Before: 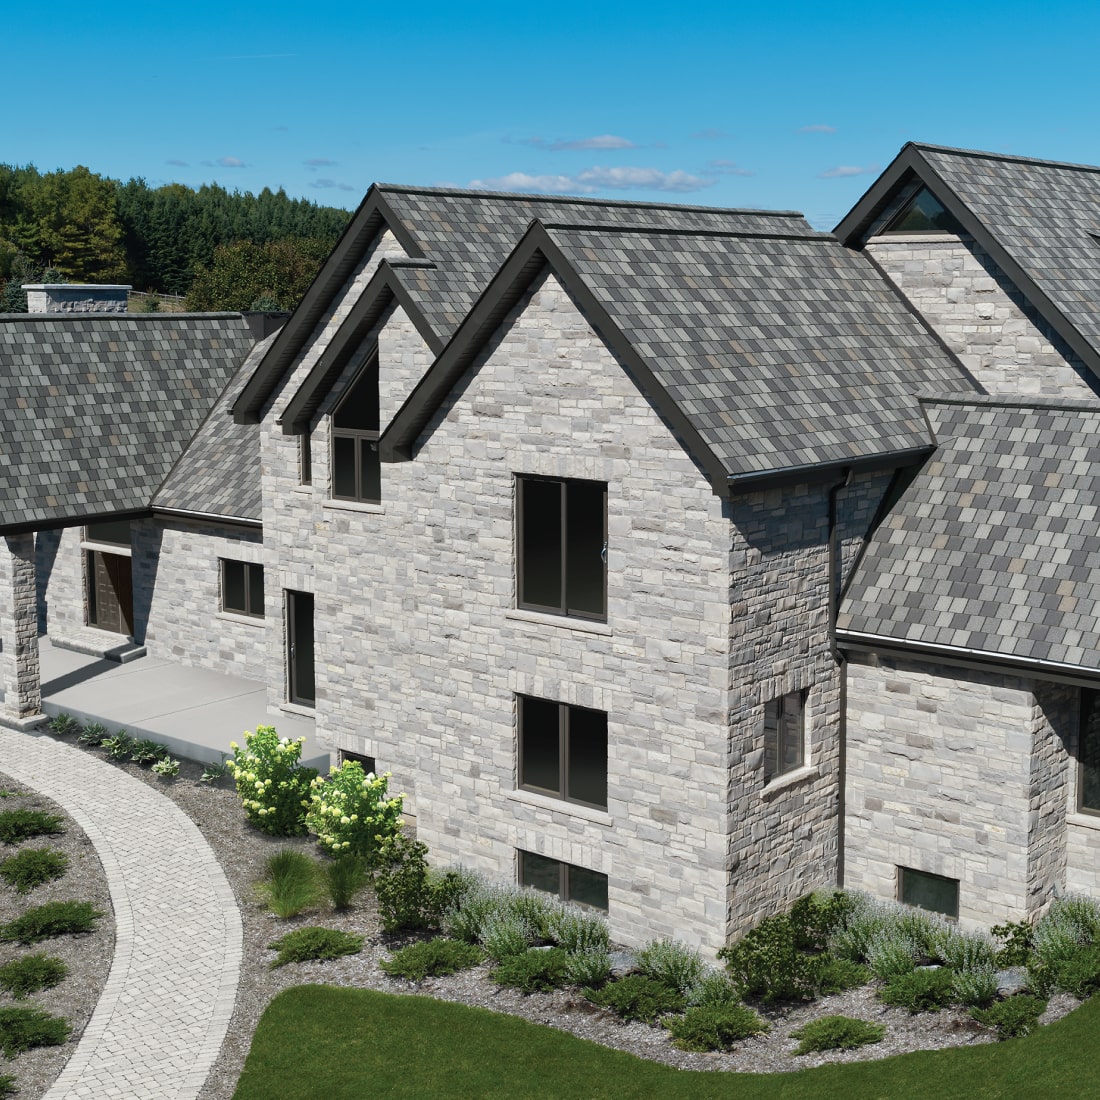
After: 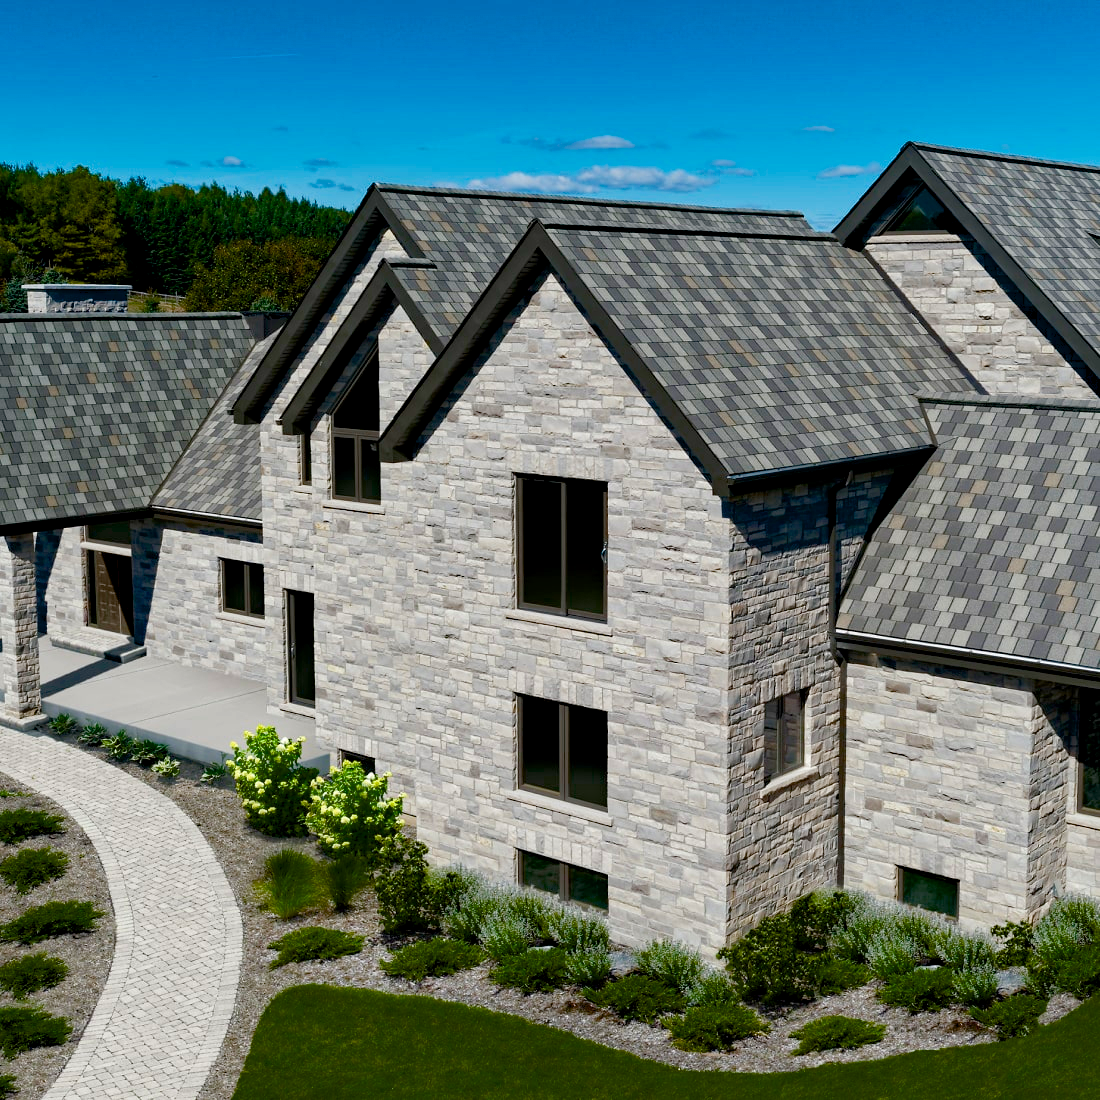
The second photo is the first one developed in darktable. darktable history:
haze removal: compatibility mode true, adaptive false
color balance rgb: global offset › luminance -0.866%, linear chroma grading › global chroma 20.634%, perceptual saturation grading › global saturation 20%, perceptual saturation grading › highlights -24.891%, perceptual saturation grading › shadows 50.092%, global vibrance 10.349%, saturation formula JzAzBz (2021)
